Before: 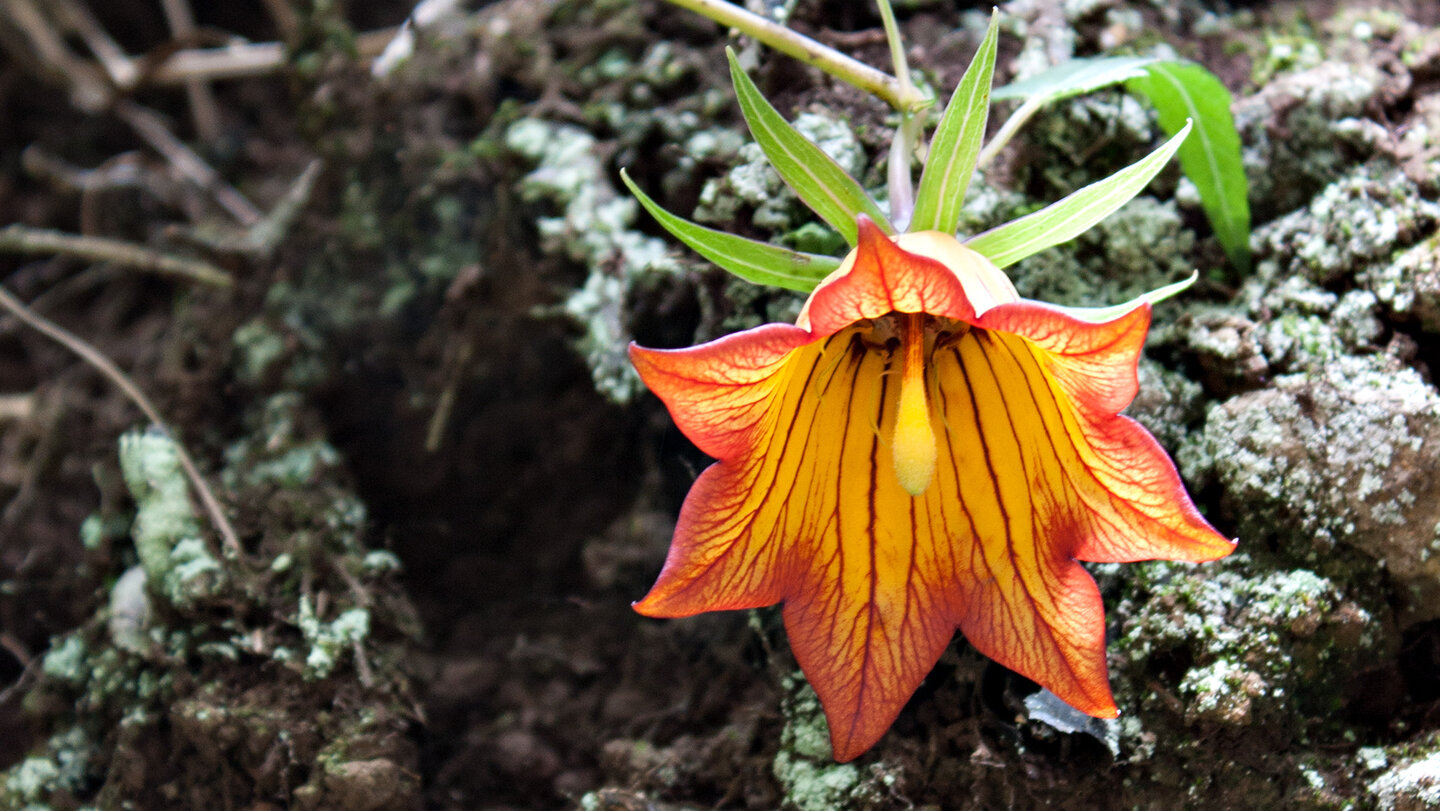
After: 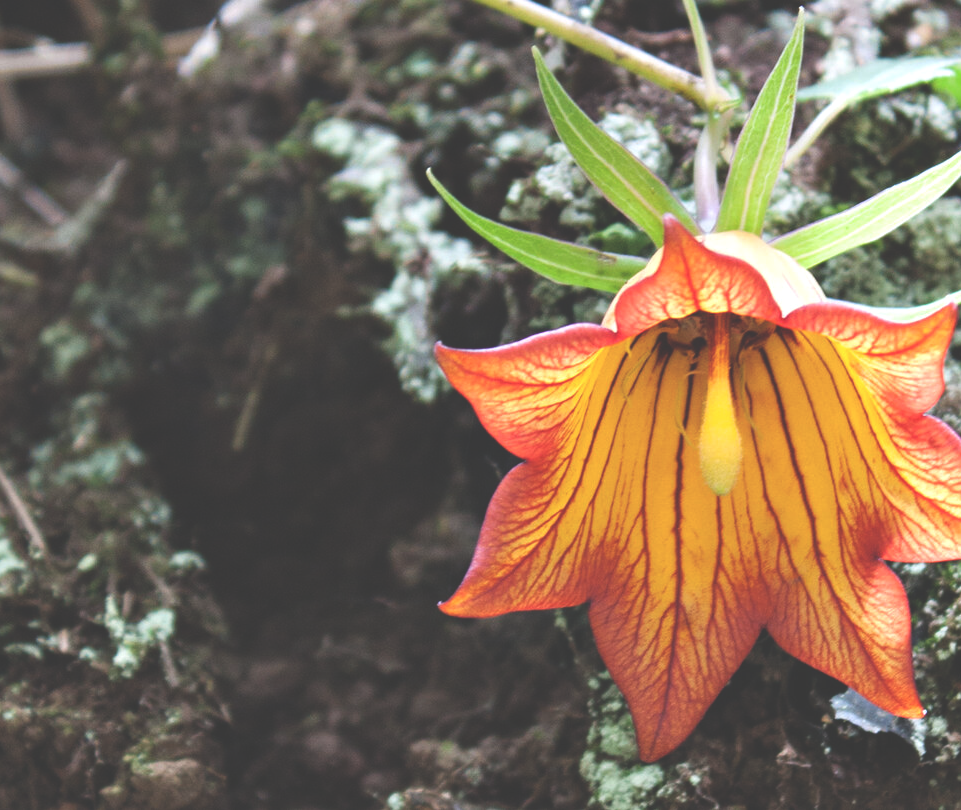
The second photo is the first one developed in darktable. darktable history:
exposure: black level correction -0.04, exposure 0.063 EV, compensate highlight preservation false
crop and rotate: left 13.498%, right 19.752%
